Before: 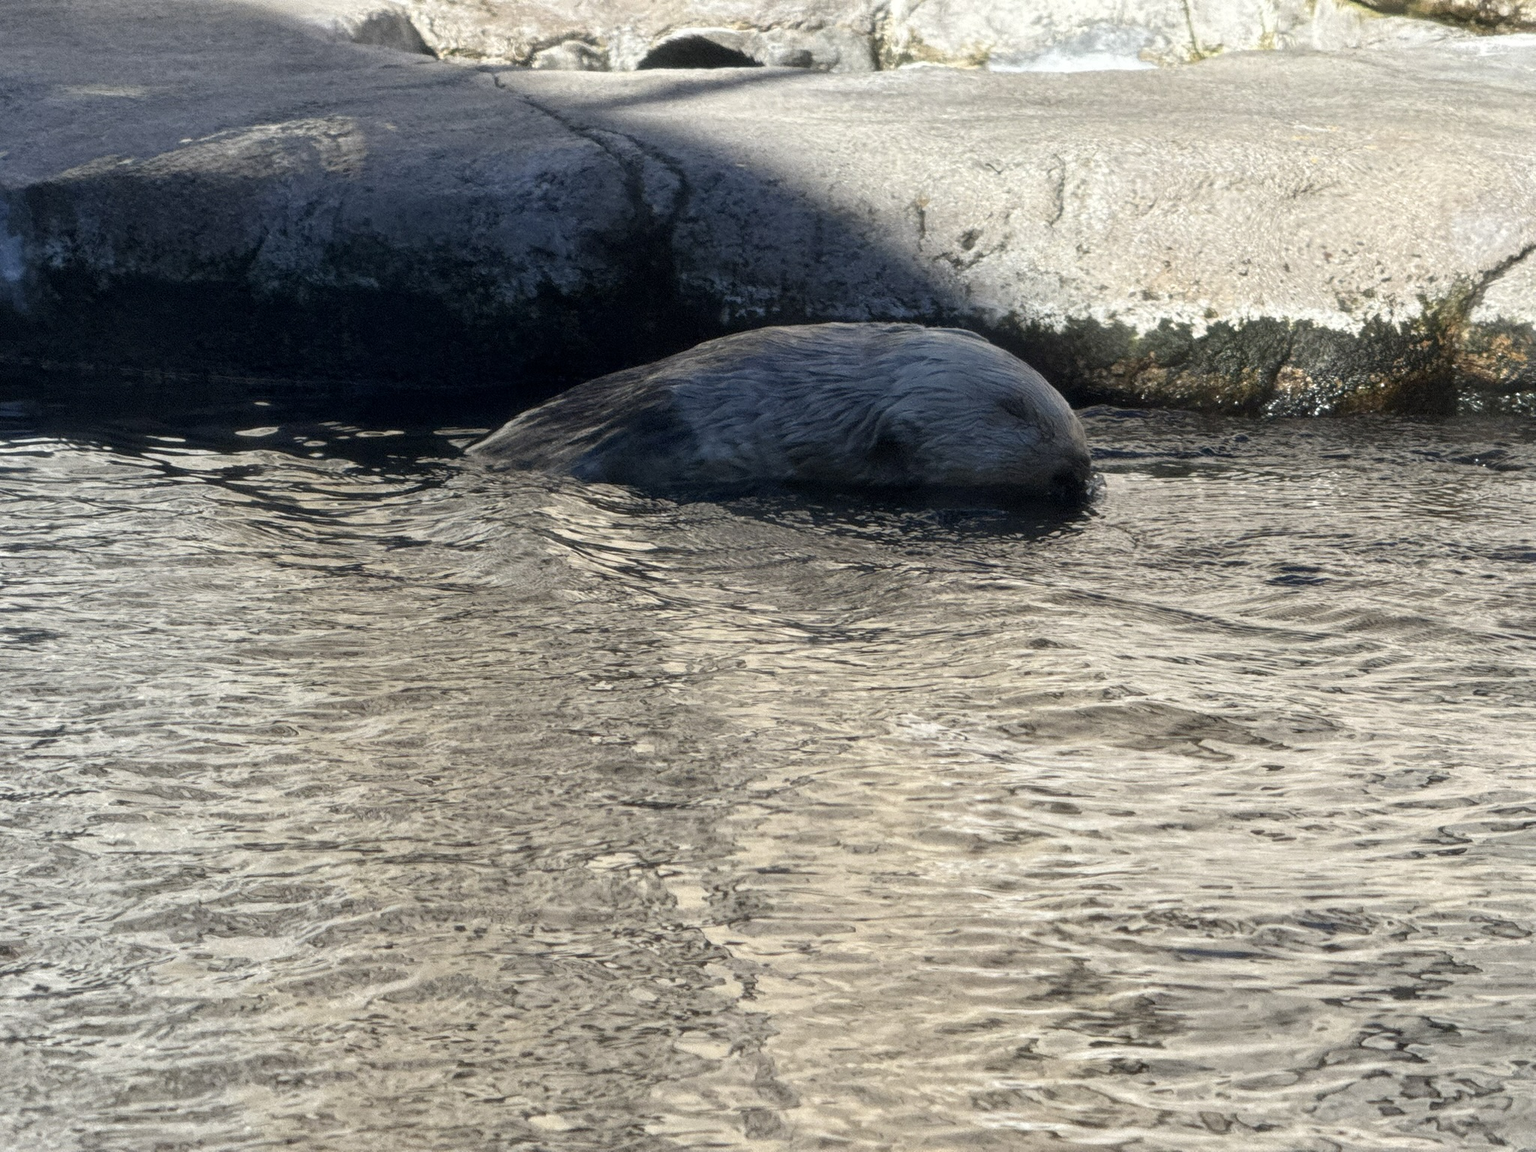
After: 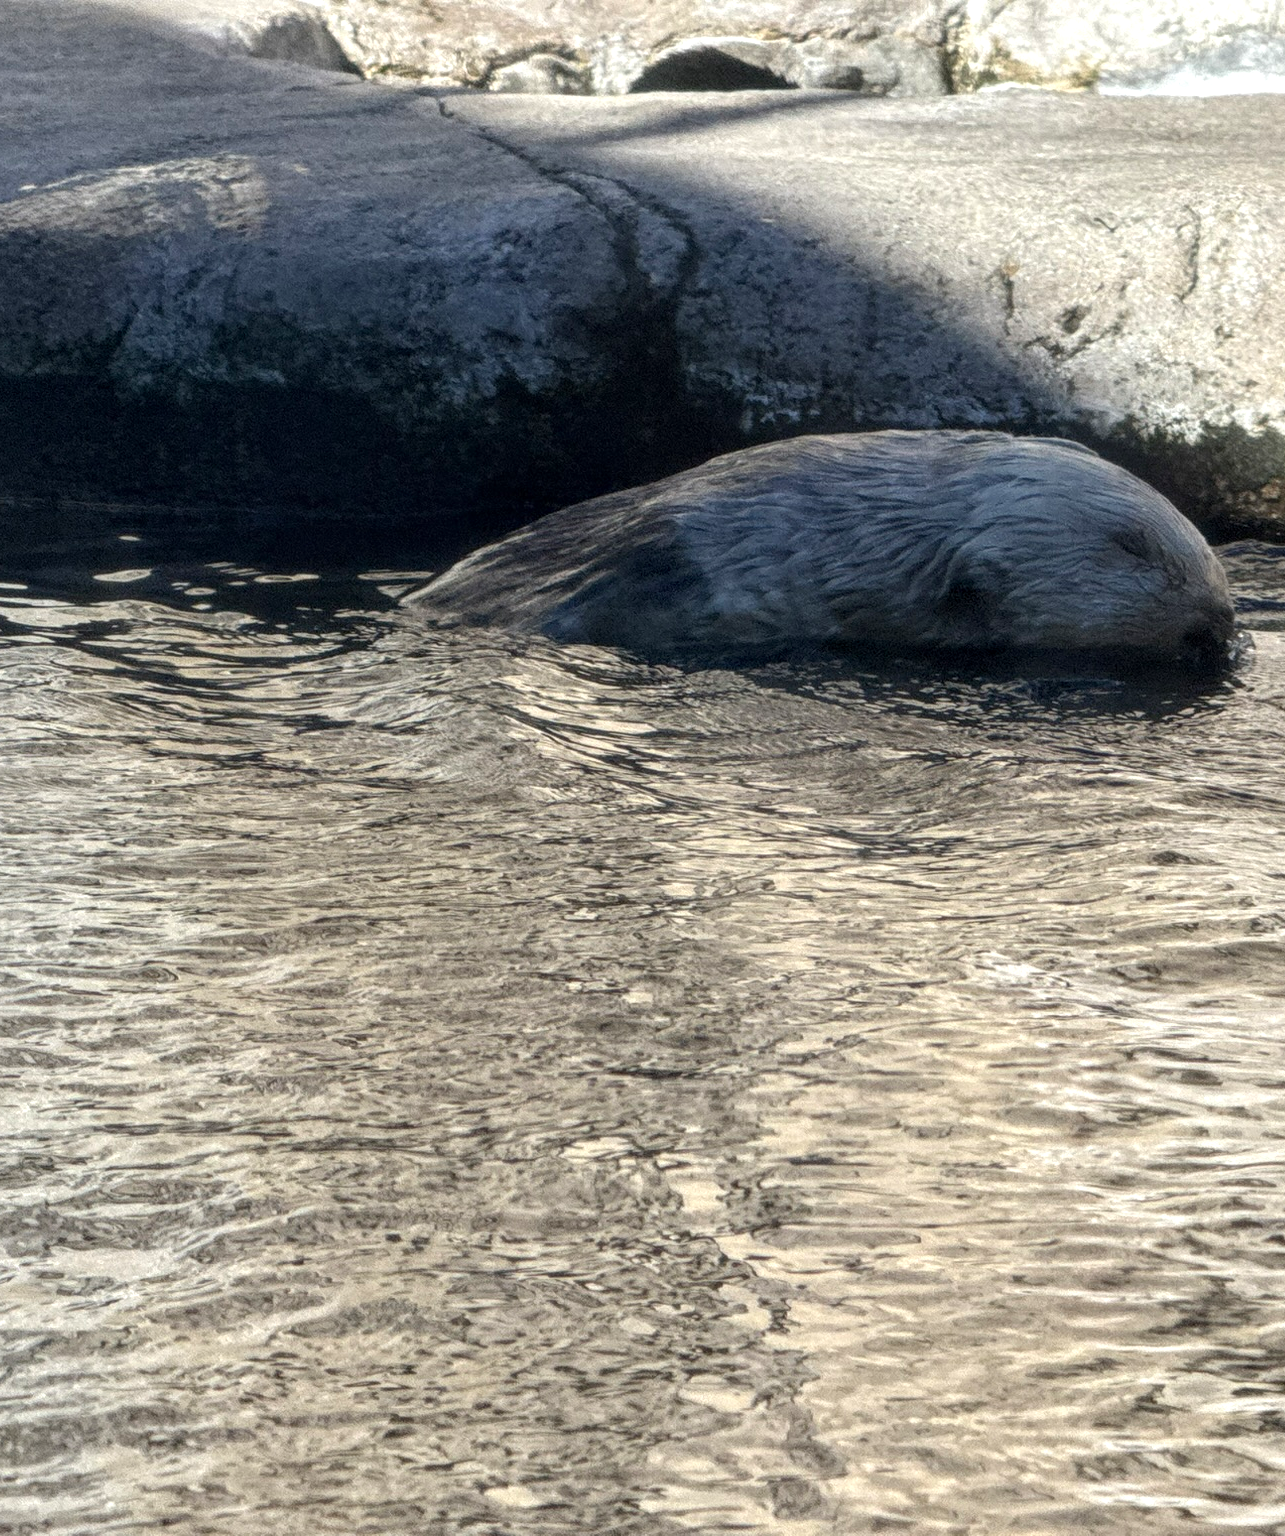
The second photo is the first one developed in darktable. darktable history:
exposure: exposure 0.201 EV, compensate exposure bias true, compensate highlight preservation false
local contrast: on, module defaults
crop: left 10.77%, right 26.463%
